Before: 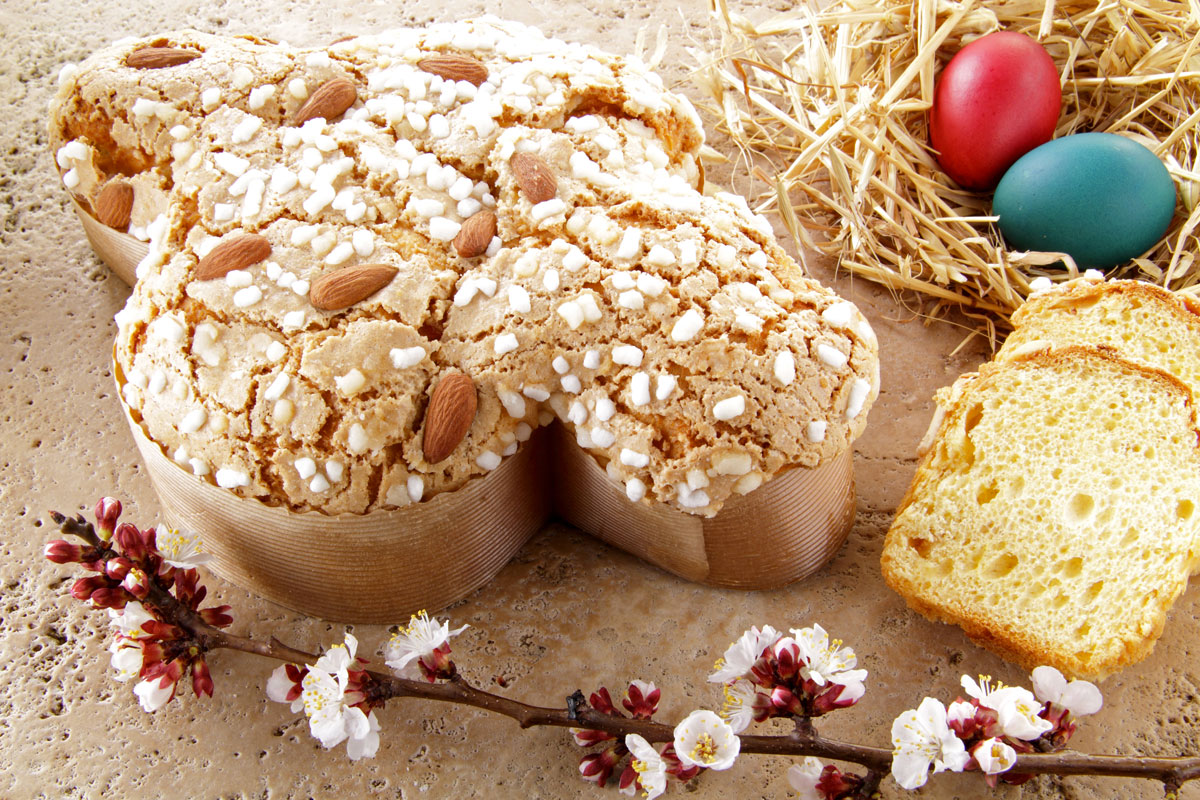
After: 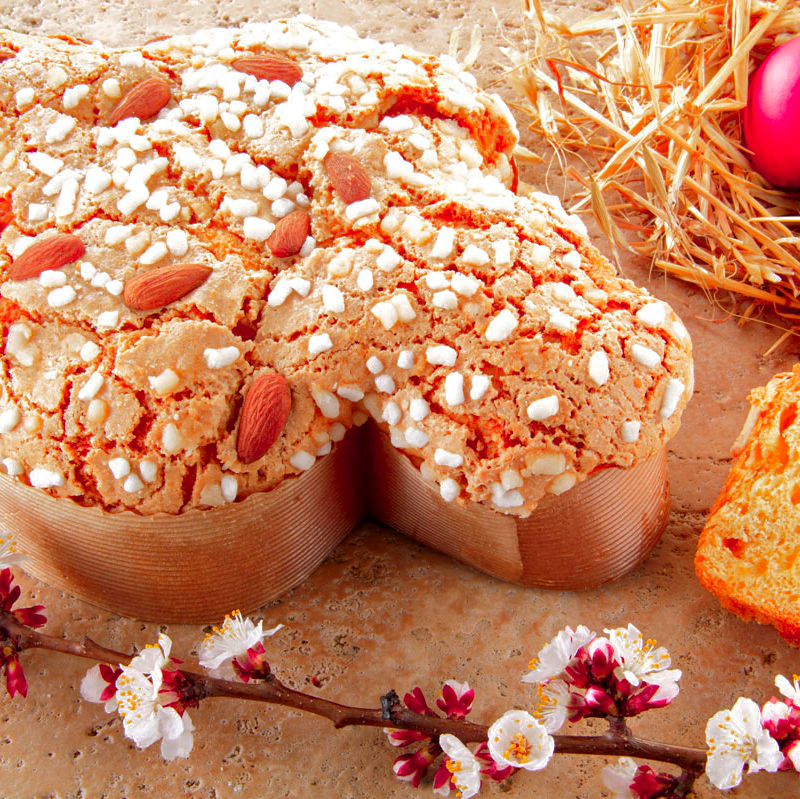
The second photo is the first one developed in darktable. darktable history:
shadows and highlights: on, module defaults
crop and rotate: left 15.546%, right 17.787%
color zones: curves: ch0 [(0.473, 0.374) (0.742, 0.784)]; ch1 [(0.354, 0.737) (0.742, 0.705)]; ch2 [(0.318, 0.421) (0.758, 0.532)]
